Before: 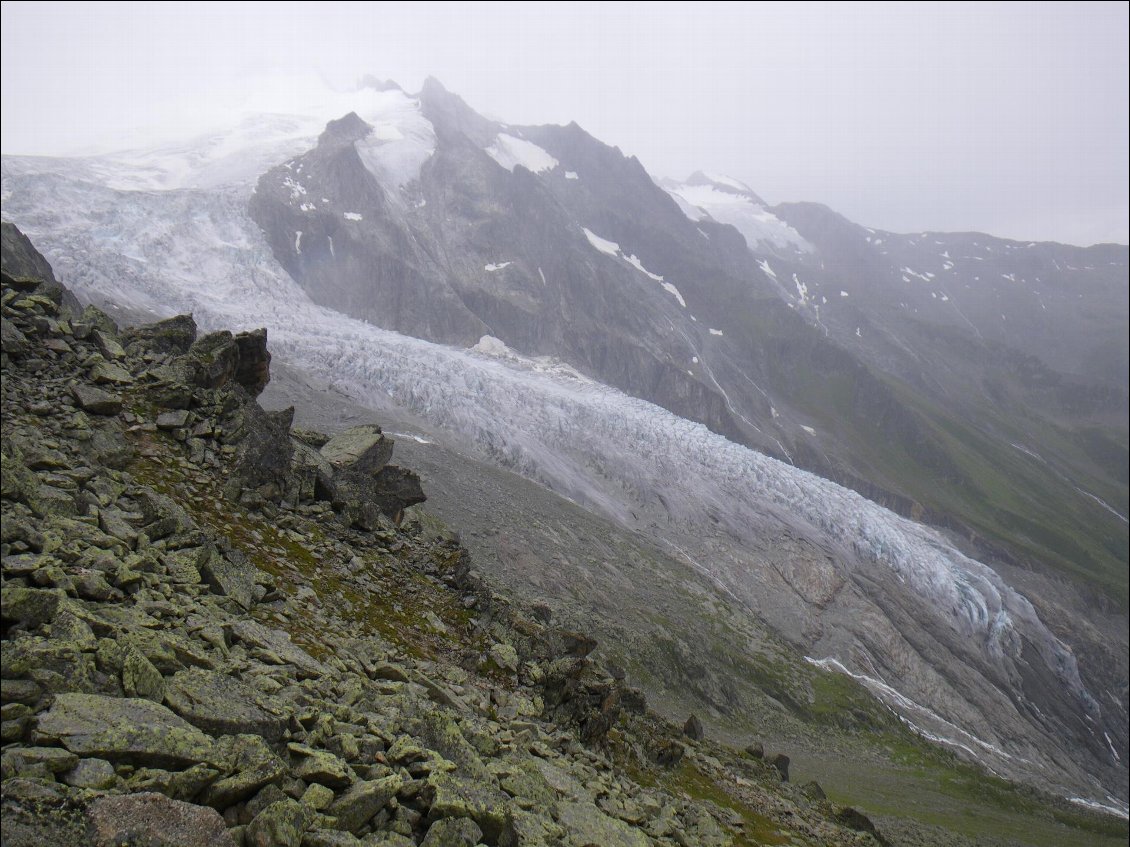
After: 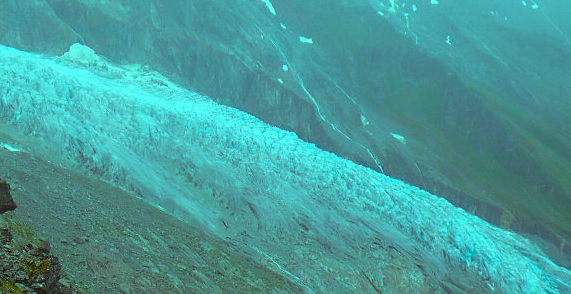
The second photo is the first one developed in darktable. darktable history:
crop: left 36.349%, top 34.511%, right 13.096%, bottom 30.694%
sharpen: radius 1.488, amount 0.392, threshold 1.618
color balance rgb: highlights gain › luminance 19.826%, highlights gain › chroma 13.115%, highlights gain › hue 174.7°, global offset › luminance 0.469%, perceptual saturation grading › global saturation 20%, perceptual saturation grading › highlights -25.761%, perceptual saturation grading › shadows 50.146%, global vibrance 20%
